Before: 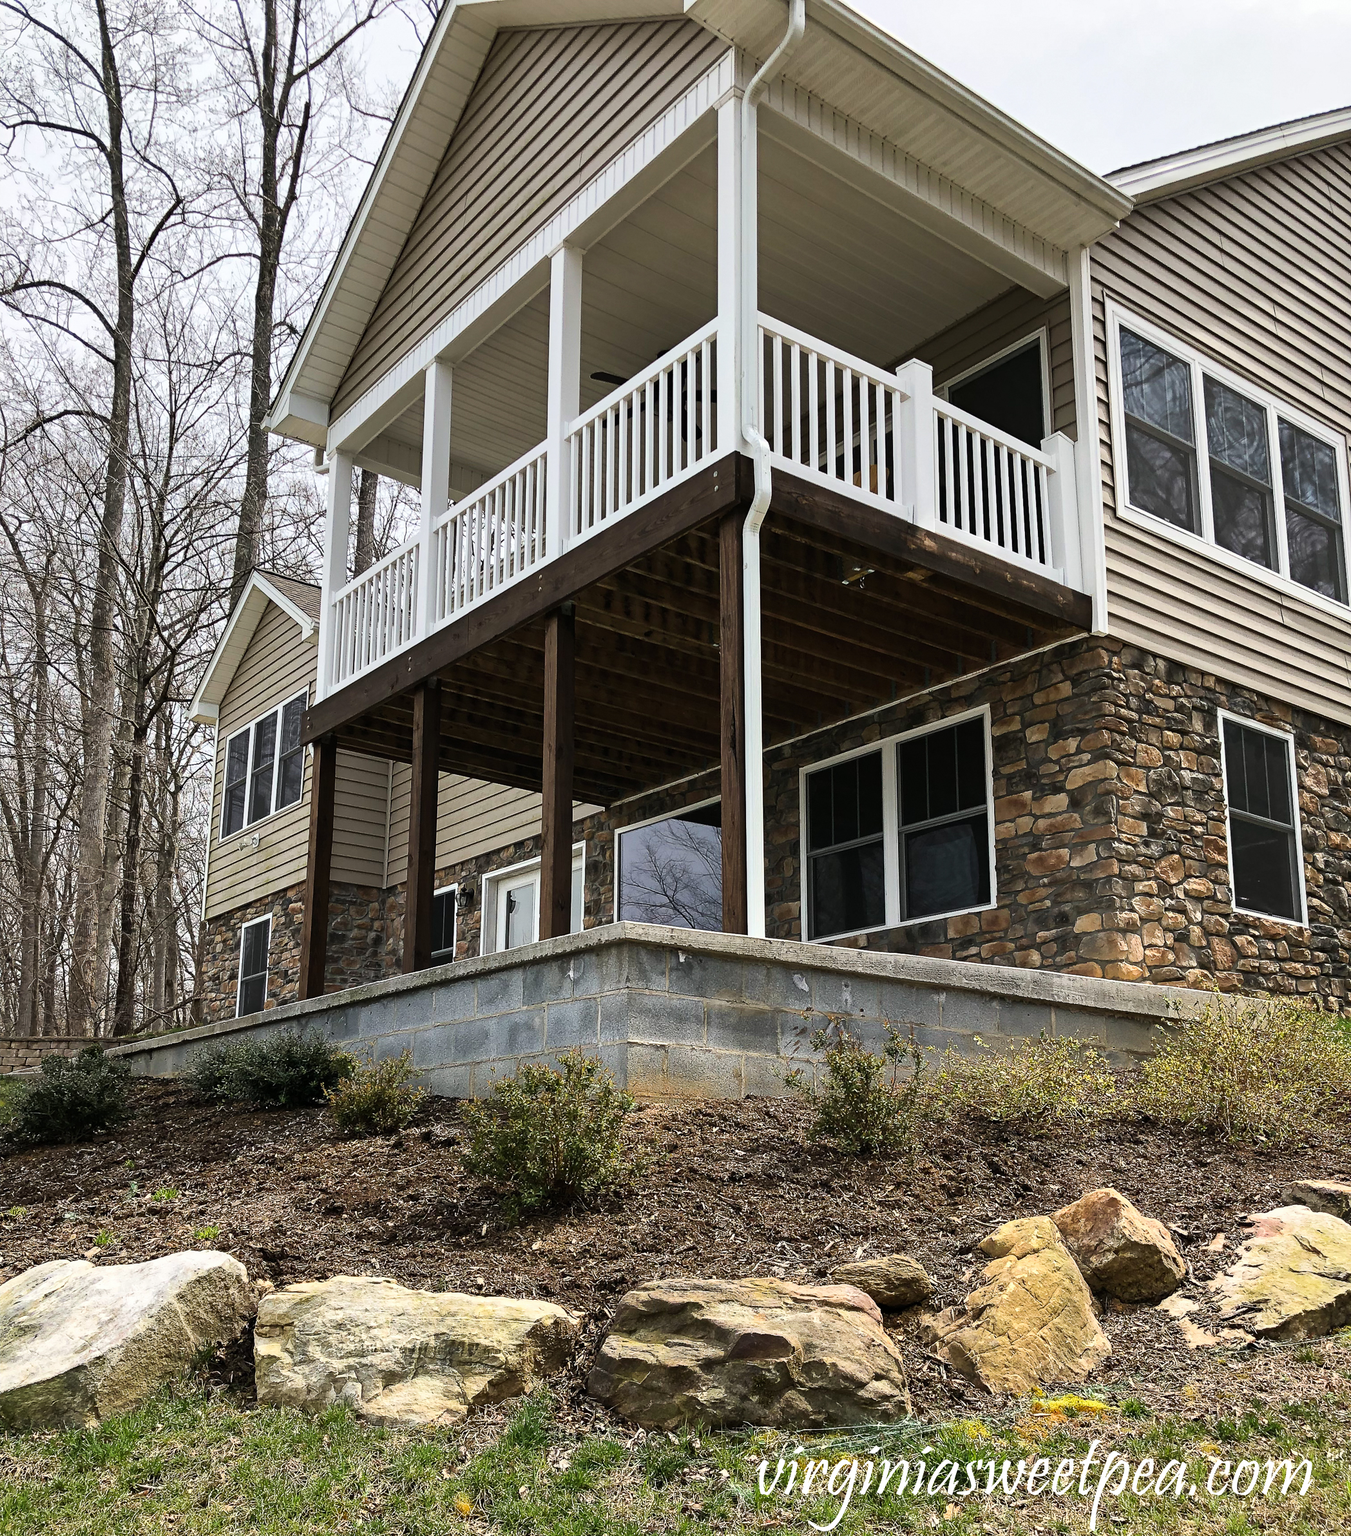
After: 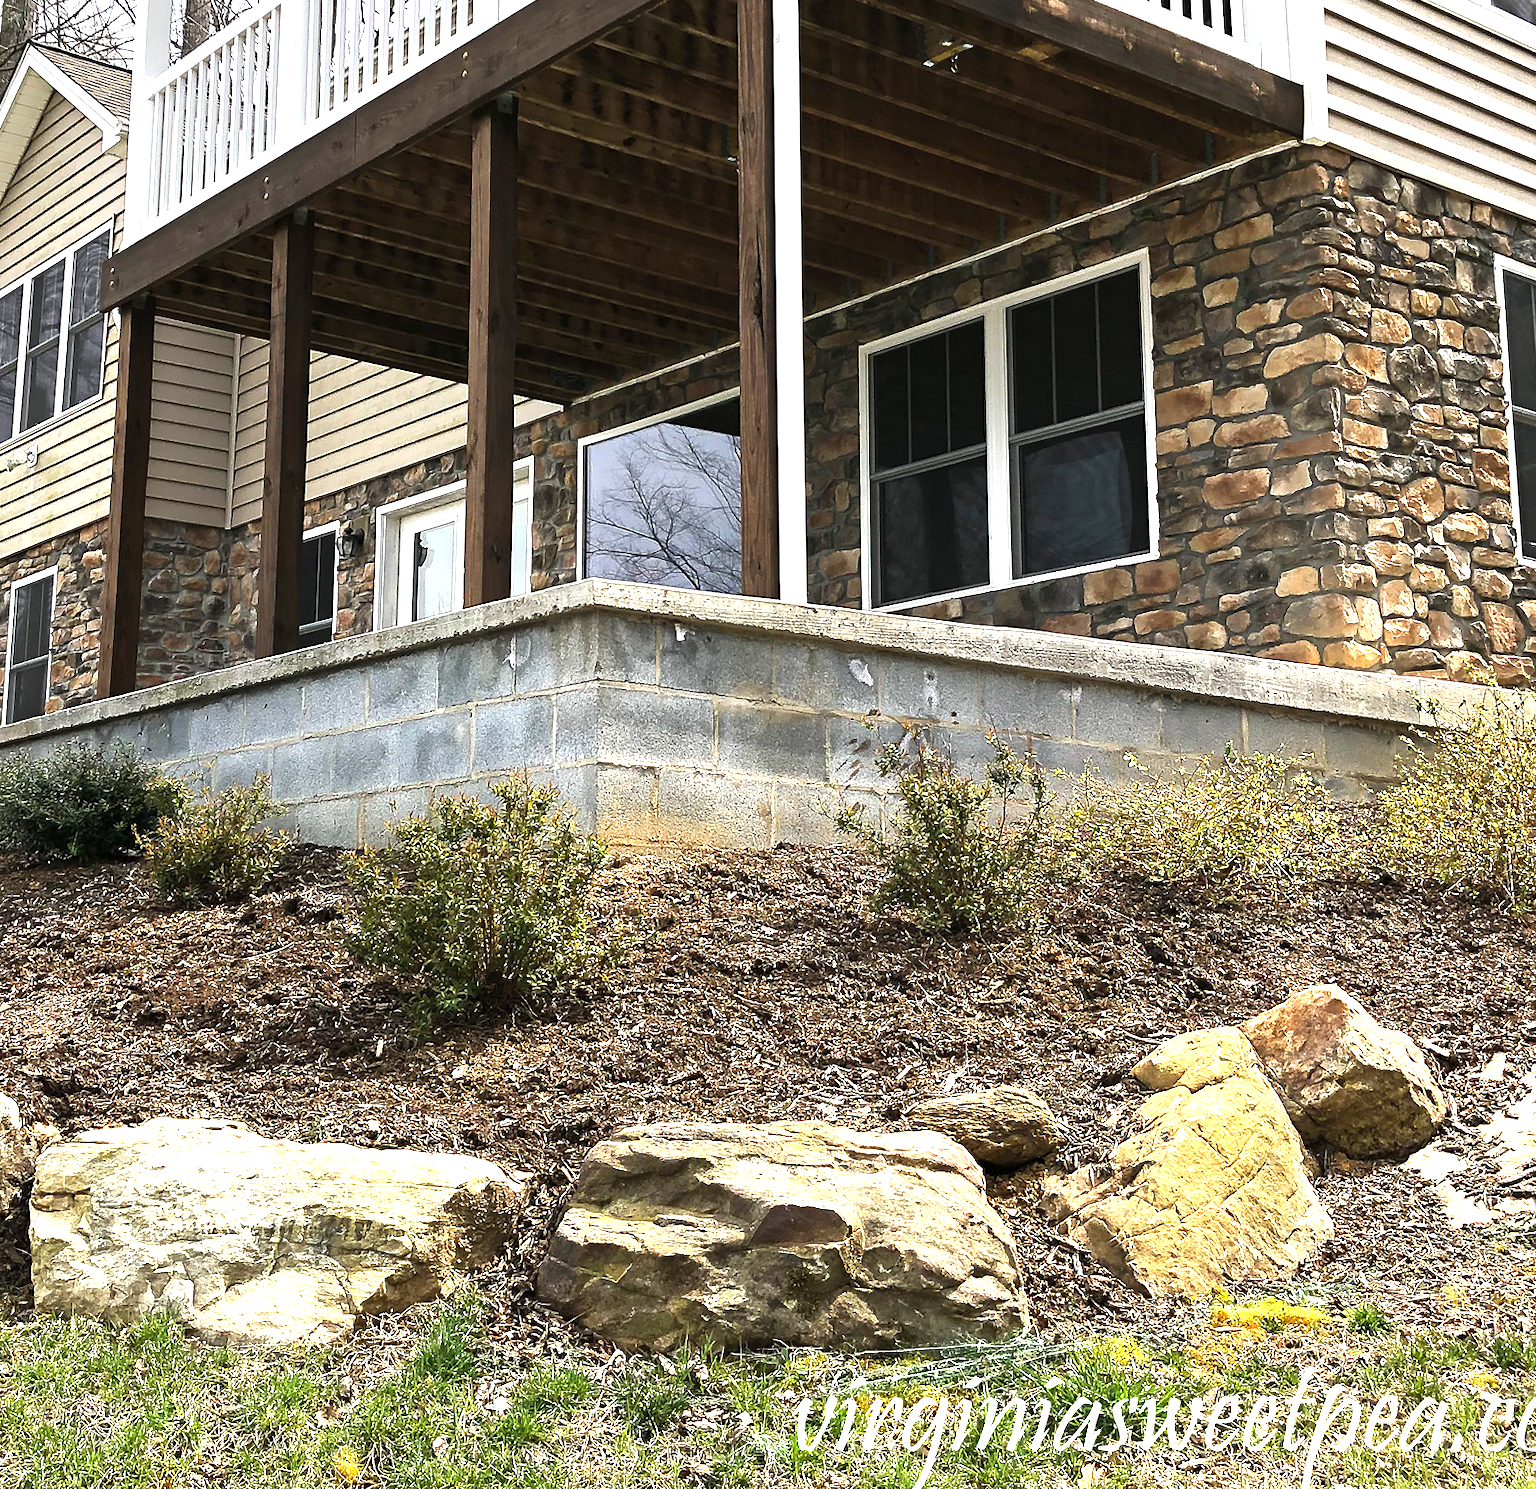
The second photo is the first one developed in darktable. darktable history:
exposure: black level correction 0, exposure 1.095 EV, compensate exposure bias true, compensate highlight preservation false
crop and rotate: left 17.365%, top 35.195%, right 7.837%, bottom 0.97%
